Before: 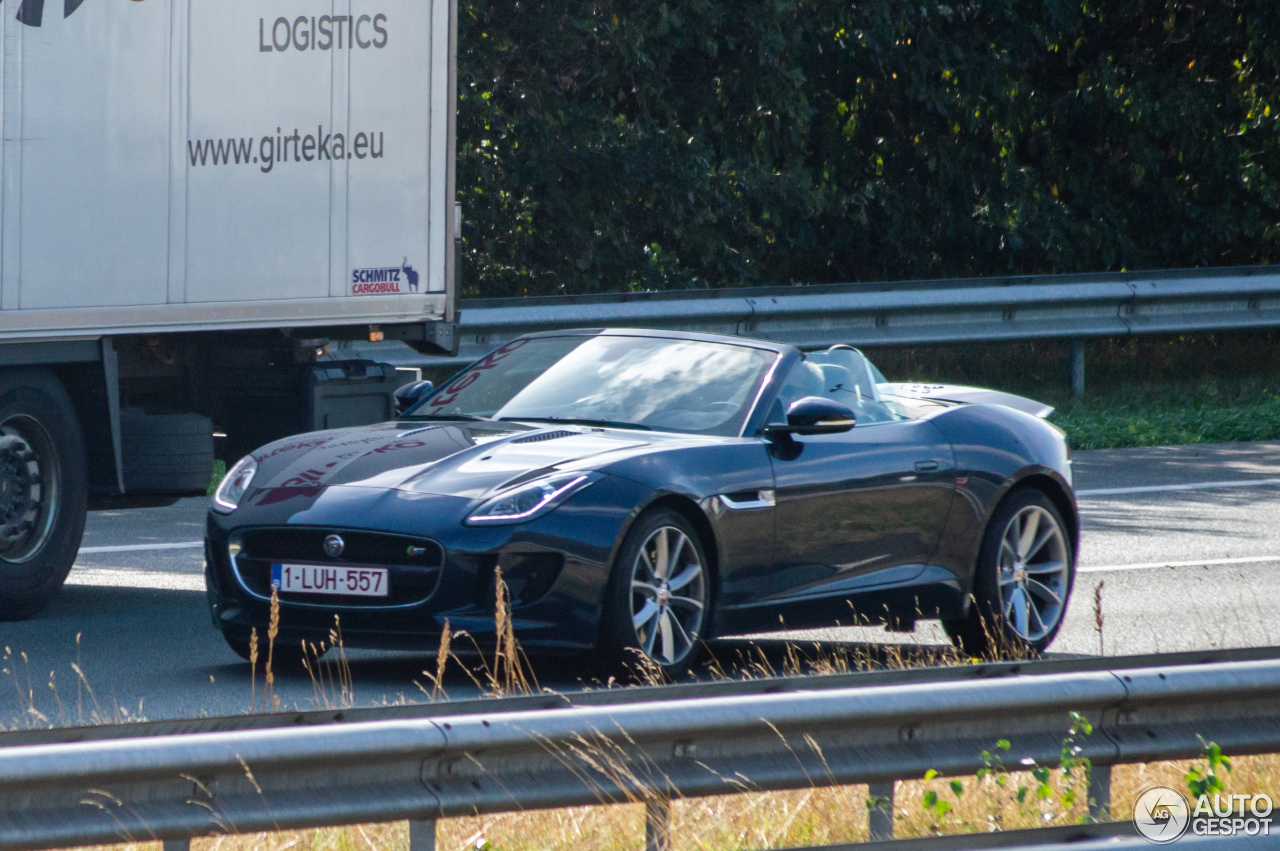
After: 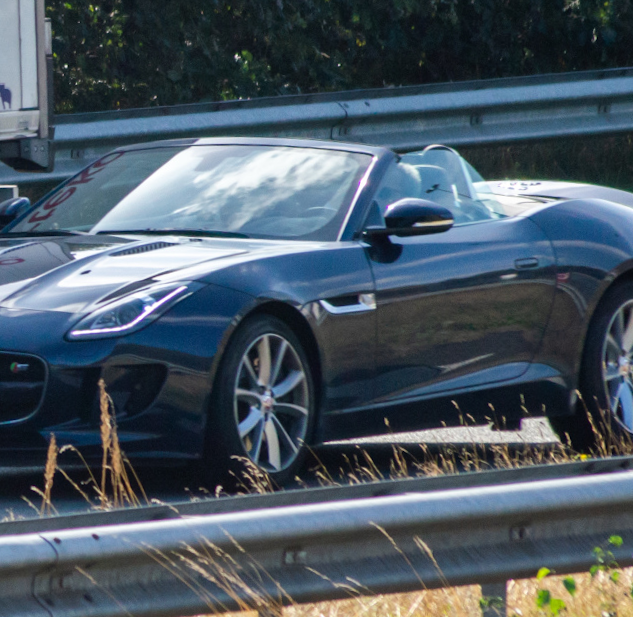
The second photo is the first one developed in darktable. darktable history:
crop: left 31.379%, top 24.658%, right 20.326%, bottom 6.628%
rotate and perspective: rotation -2.22°, lens shift (horizontal) -0.022, automatic cropping off
